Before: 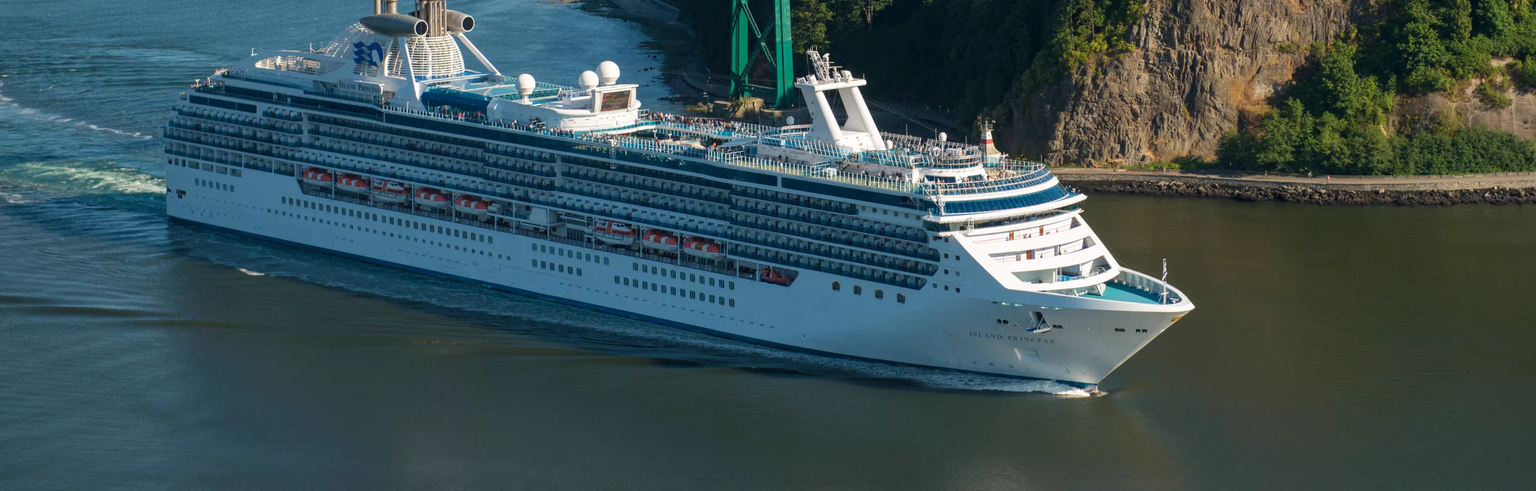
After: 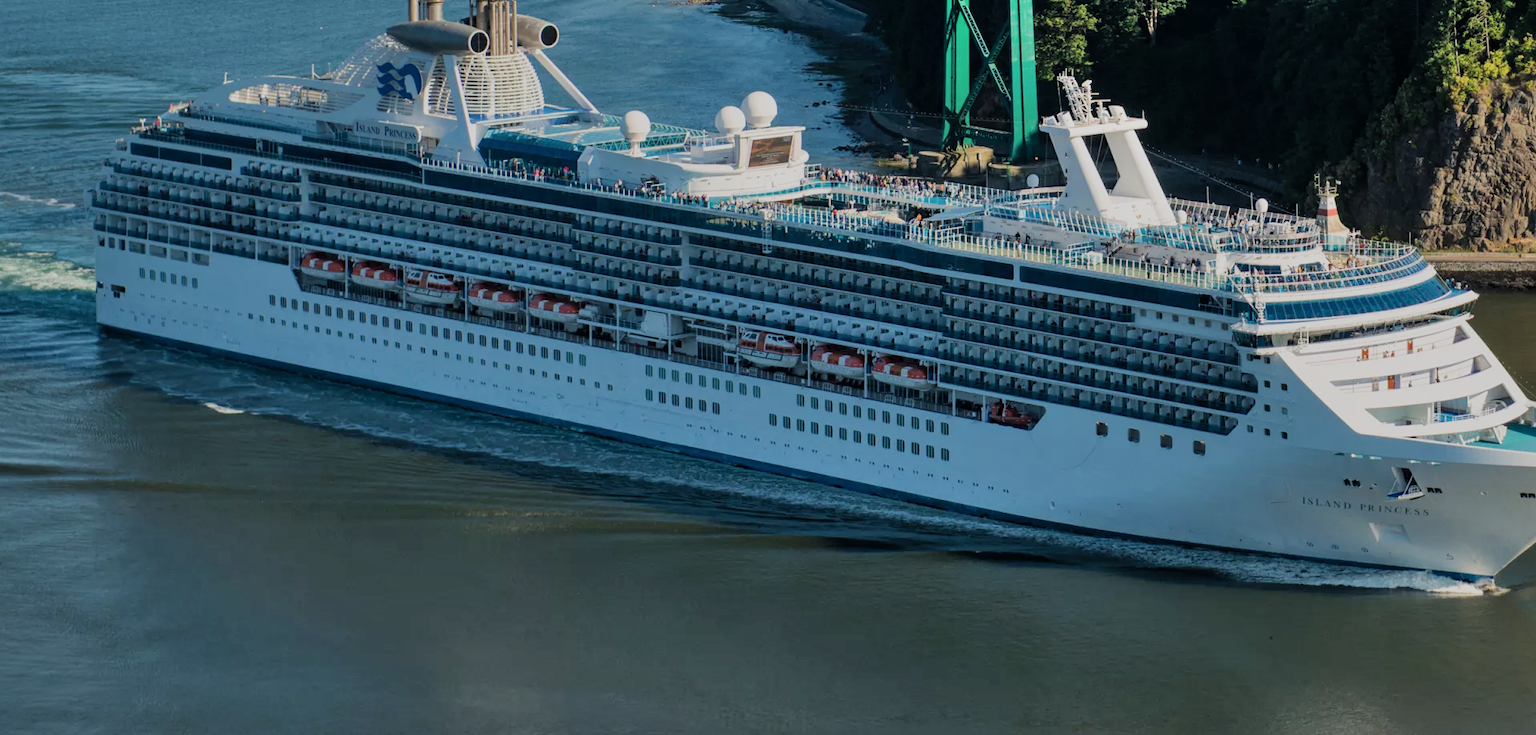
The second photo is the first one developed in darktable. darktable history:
shadows and highlights: shadows 52.25, highlights -28.58, soften with gaussian
crop and rotate: left 6.667%, right 26.72%
filmic rgb: black relative exposure -7.13 EV, white relative exposure 5.35 EV, hardness 3.02
